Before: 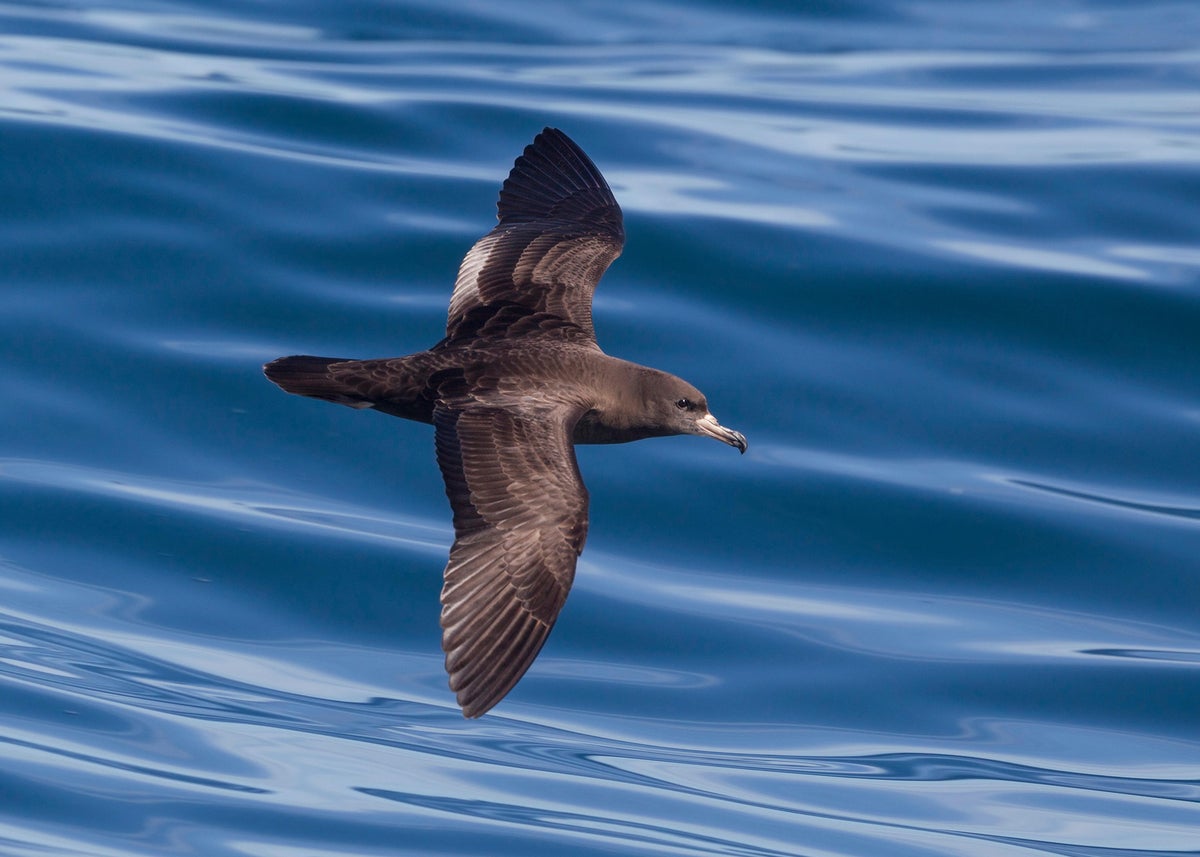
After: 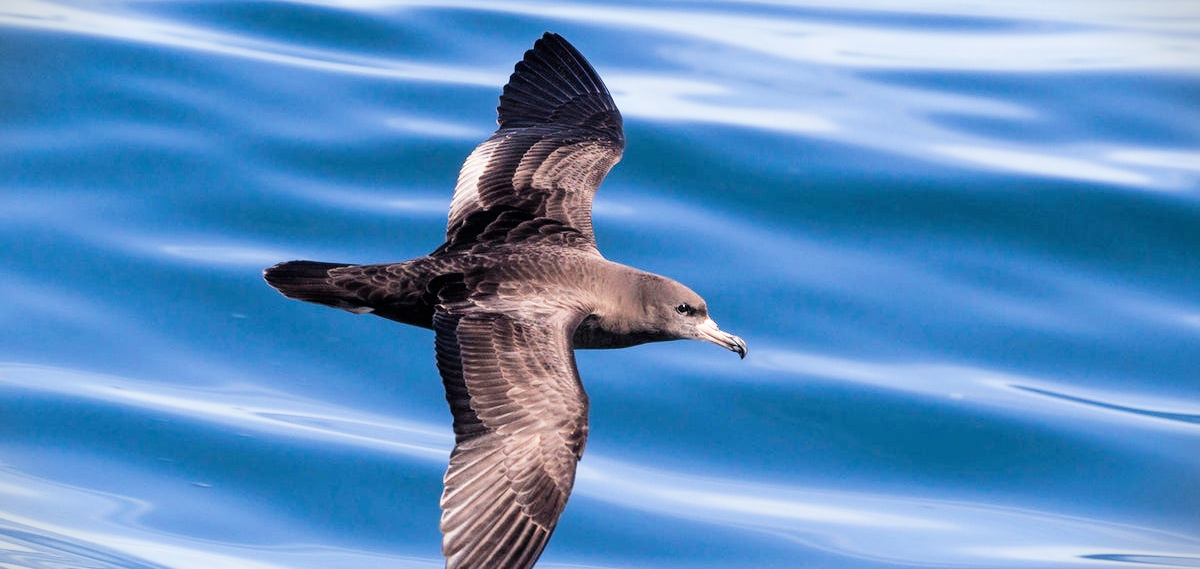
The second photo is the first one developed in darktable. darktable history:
exposure: black level correction 0, exposure 1.467 EV, compensate exposure bias true, compensate highlight preservation false
filmic rgb: black relative exposure -5.04 EV, white relative exposure 3.99 EV, hardness 2.89, contrast 1.297, highlights saturation mix -29.84%
crop: top 11.171%, bottom 22.39%
vignetting: fall-off start 100.09%, width/height ratio 1.324
